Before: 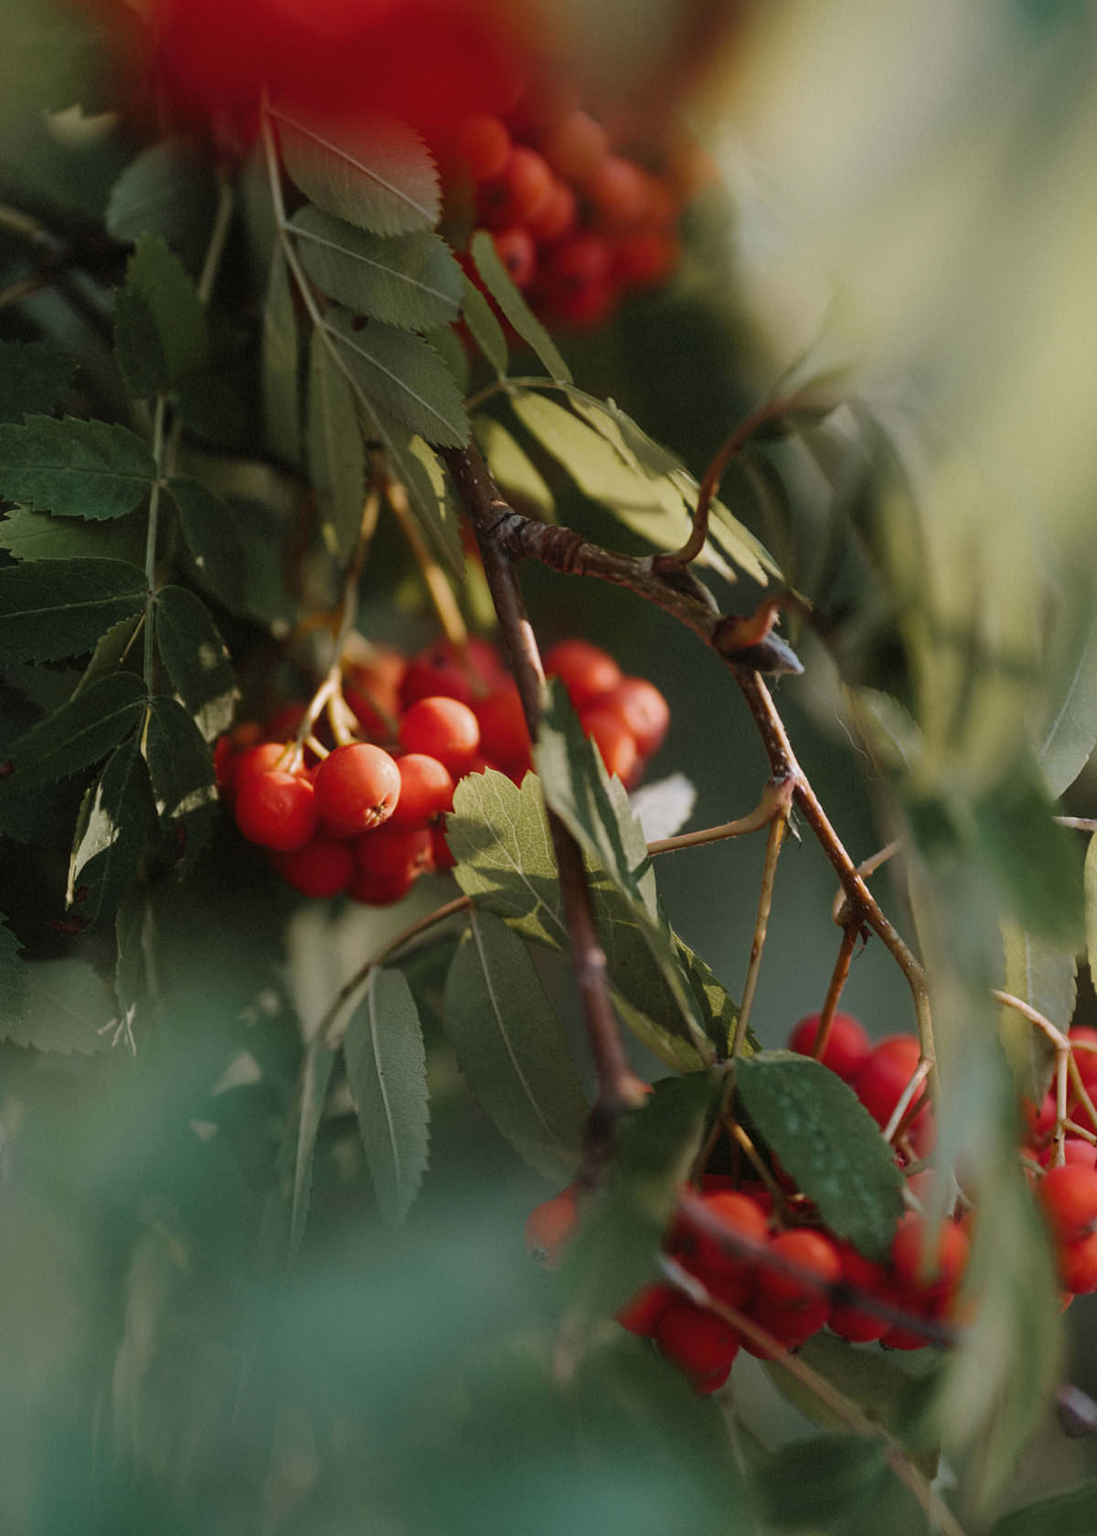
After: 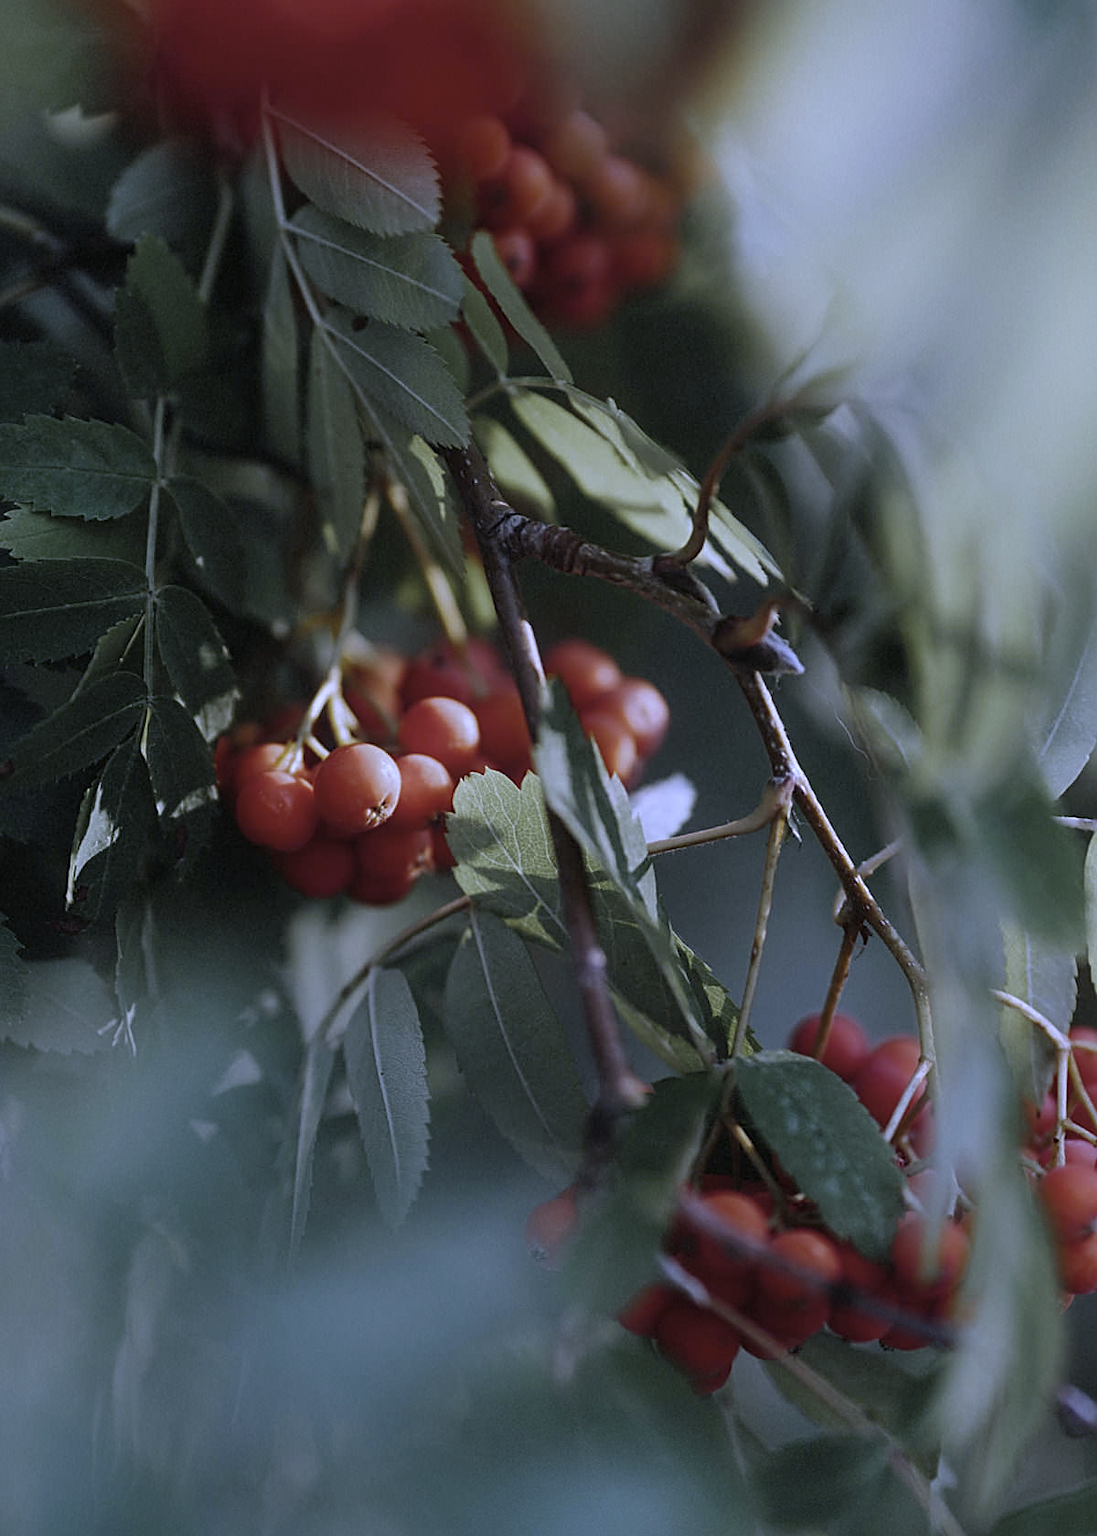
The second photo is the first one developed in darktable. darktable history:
sharpen: on, module defaults
color correction: highlights a* 5.59, highlights b* 5.24, saturation 0.68
white balance: red 0.766, blue 1.537
